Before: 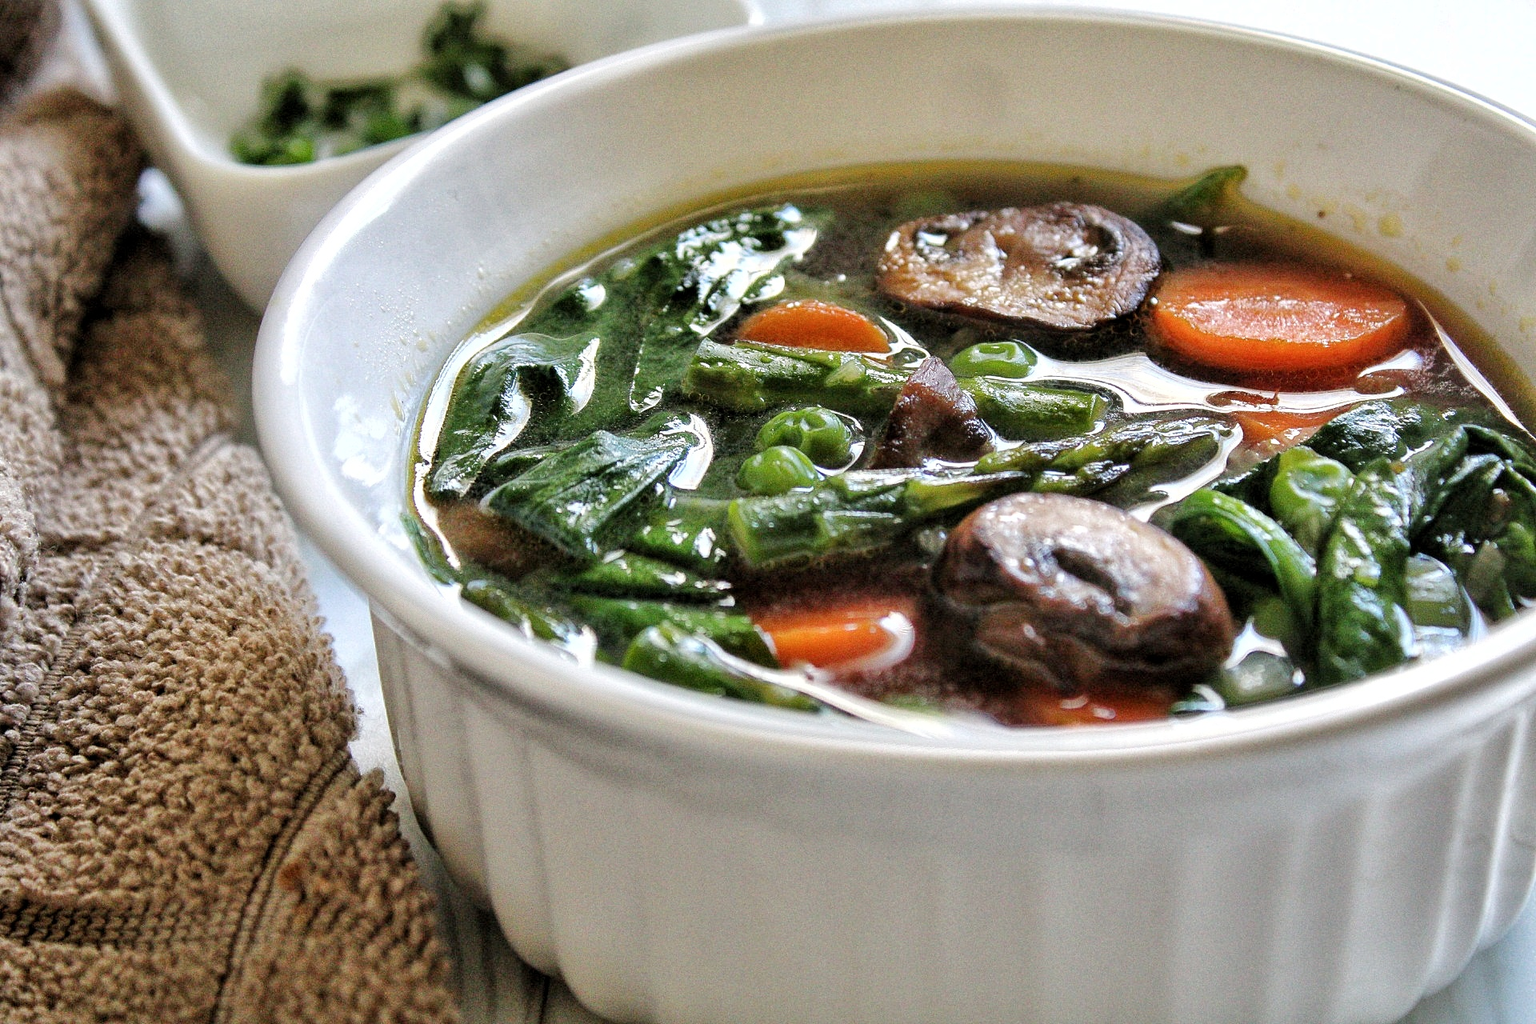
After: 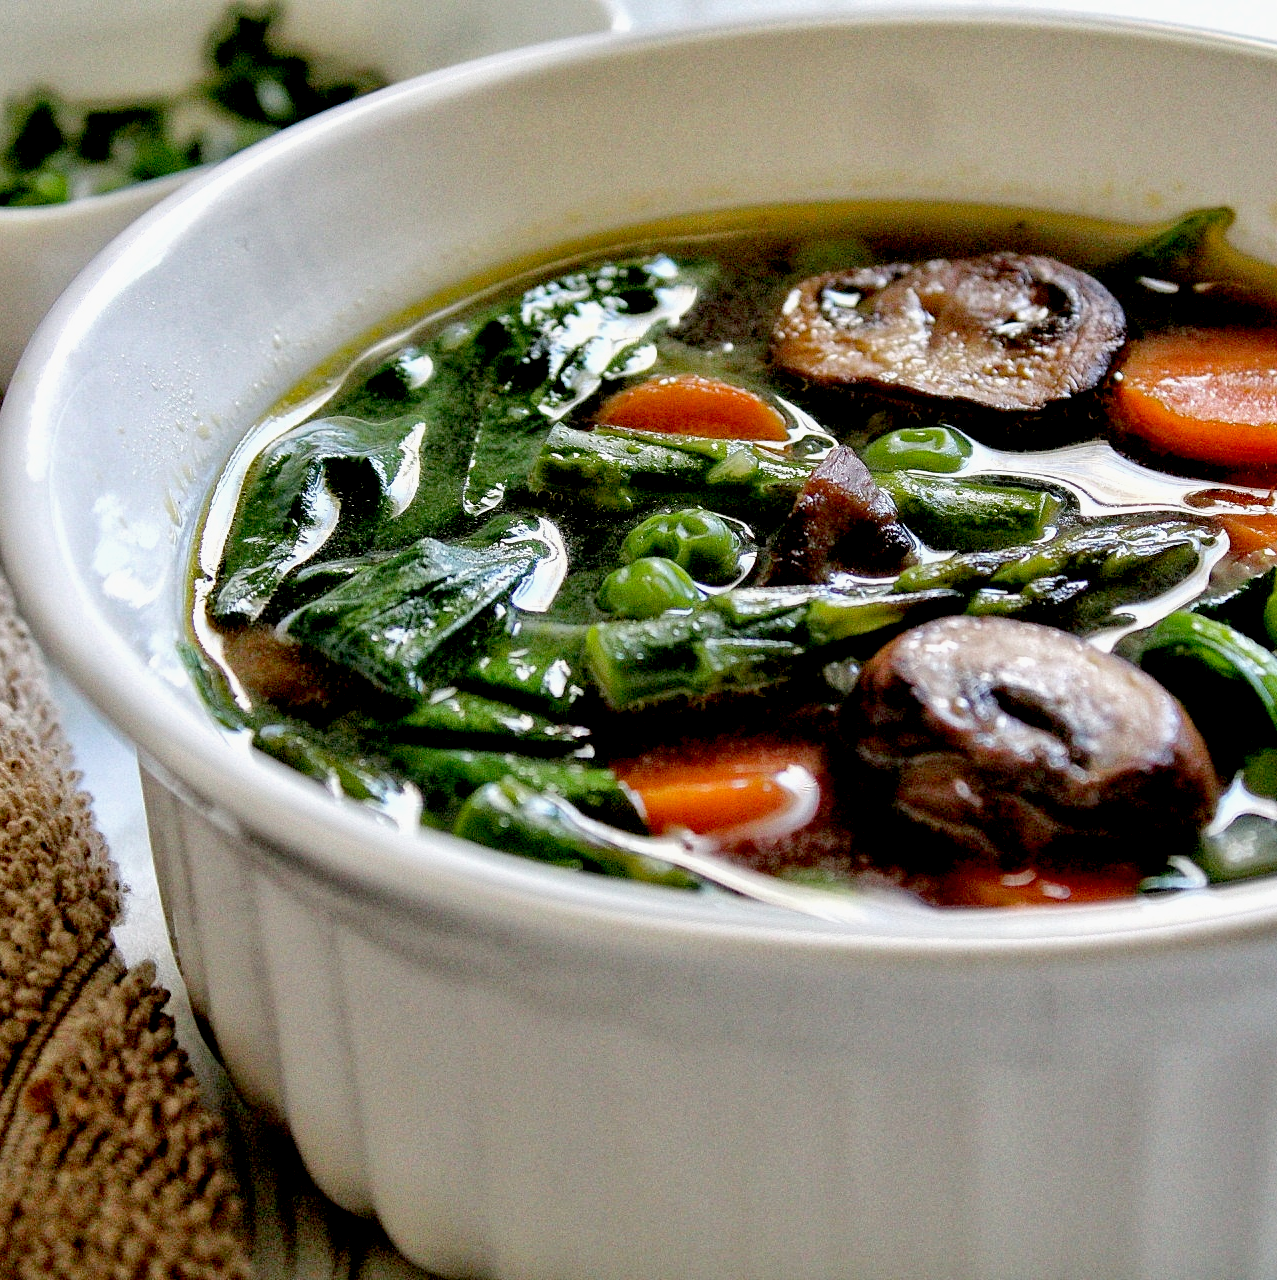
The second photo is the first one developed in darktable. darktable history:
exposure: black level correction 0.029, exposure -0.073 EV, compensate highlight preservation false
crop: left 16.899%, right 16.556%
